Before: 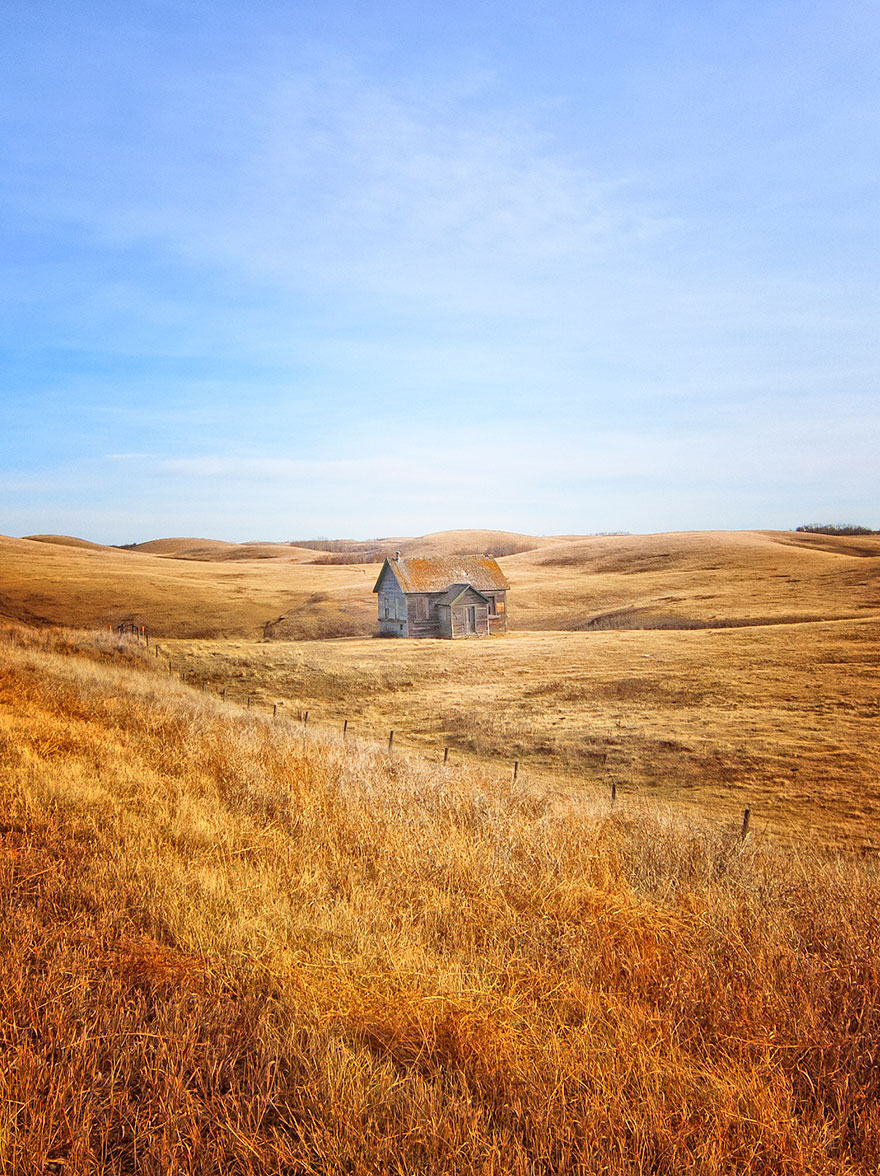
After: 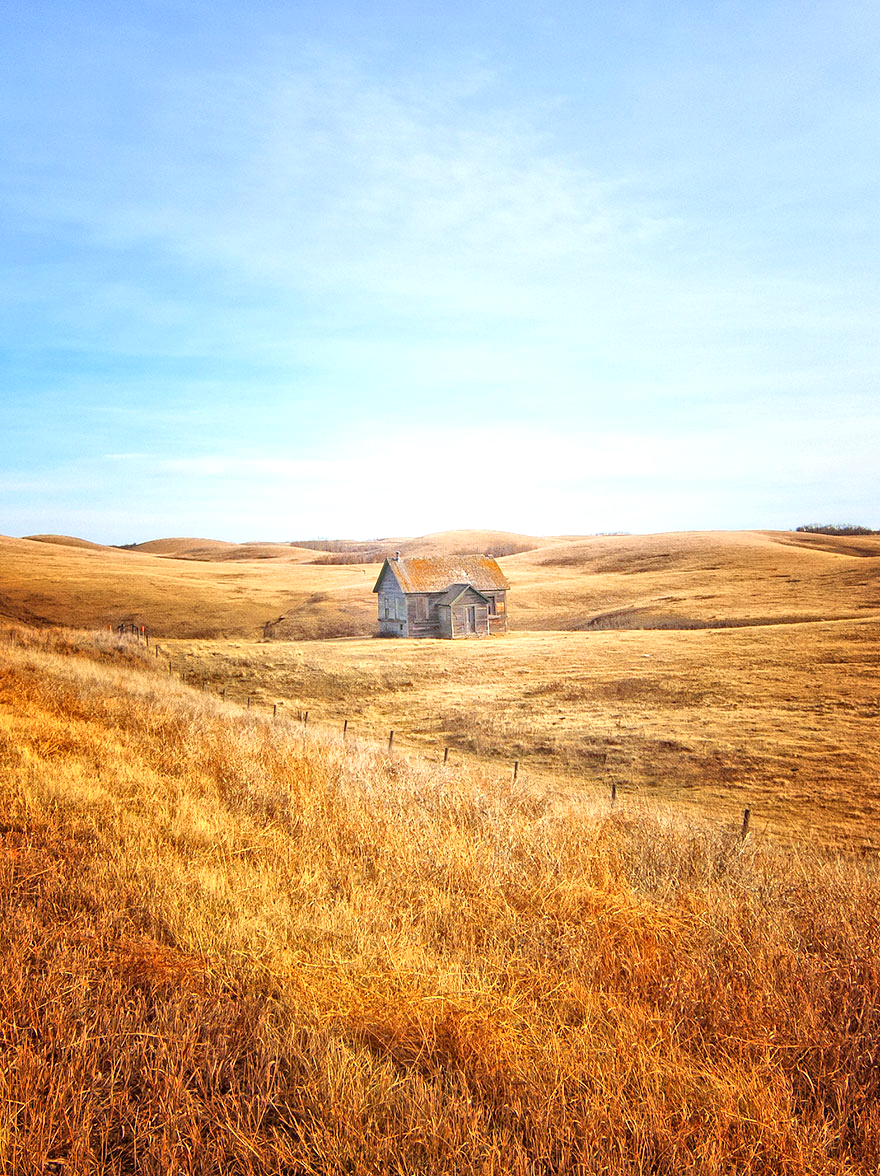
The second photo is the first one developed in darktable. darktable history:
tone equalizer: -8 EV -0.45 EV, -7 EV -0.37 EV, -6 EV -0.335 EV, -5 EV -0.243 EV, -3 EV 0.253 EV, -2 EV 0.357 EV, -1 EV 0.402 EV, +0 EV 0.388 EV
